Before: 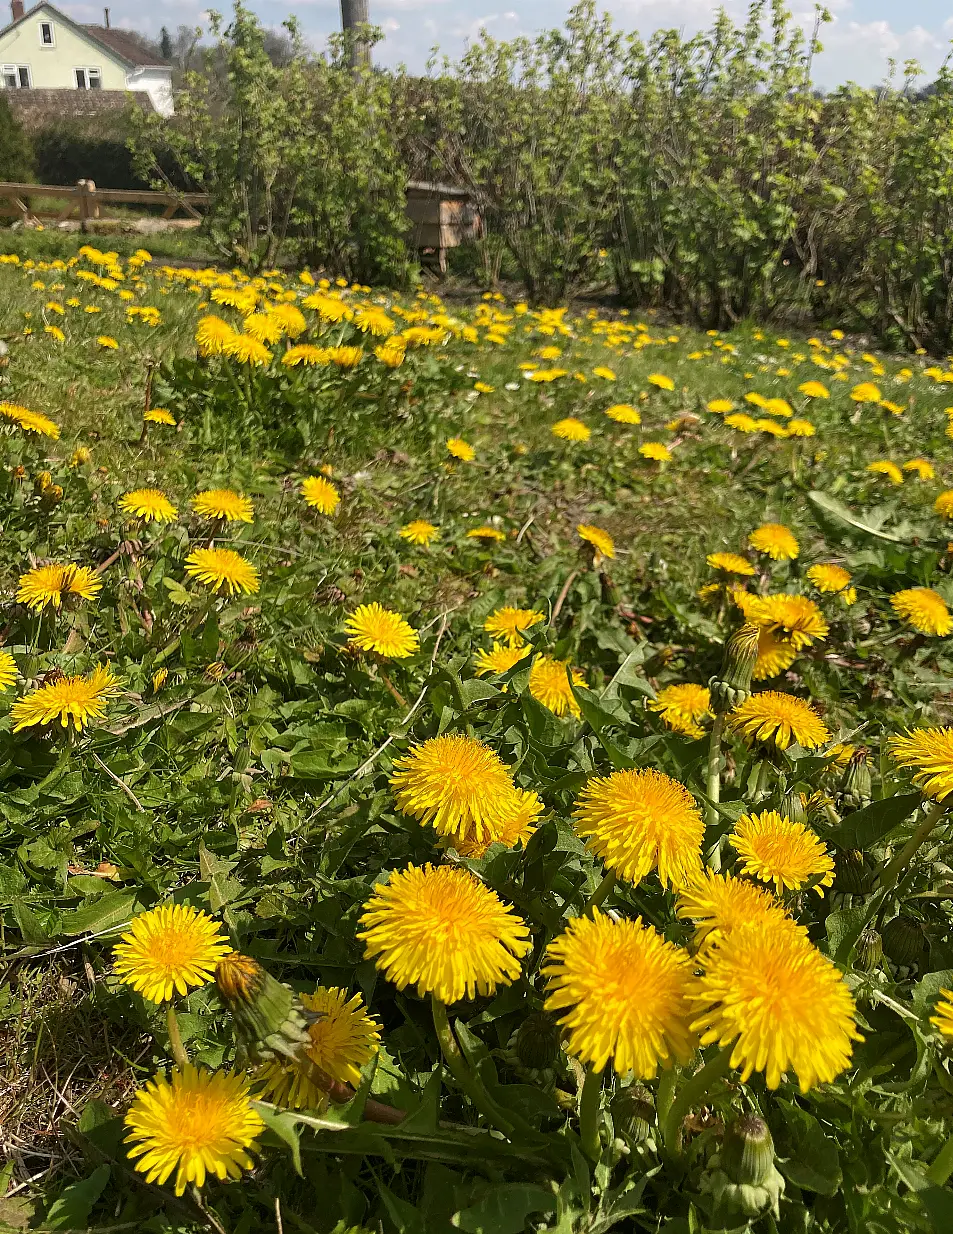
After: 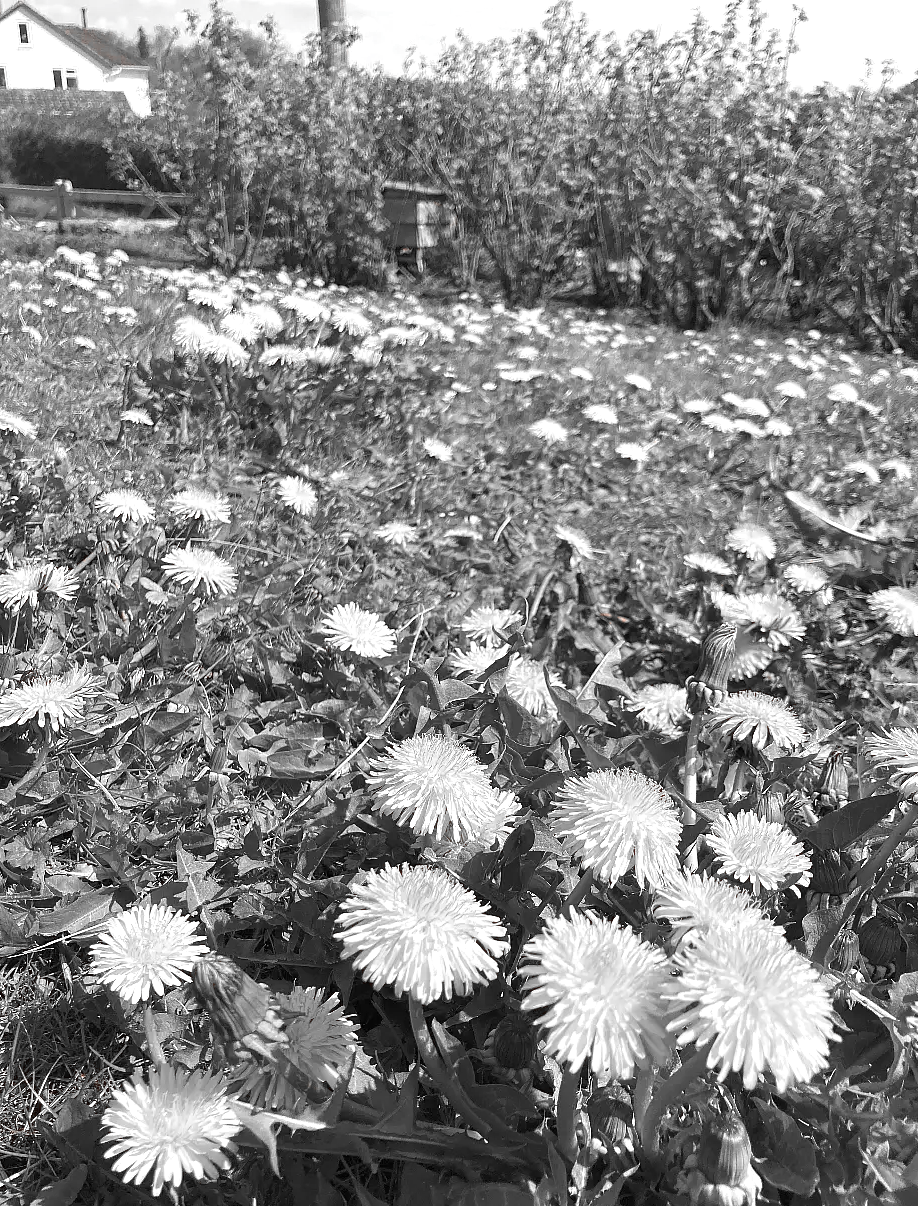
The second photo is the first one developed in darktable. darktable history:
crop and rotate: left 2.536%, right 1.107%, bottom 2.246%
exposure: exposure 0.7 EV, compensate highlight preservation false
color zones: curves: ch1 [(0, 0.006) (0.094, 0.285) (0.171, 0.001) (0.429, 0.001) (0.571, 0.003) (0.714, 0.004) (0.857, 0.004) (1, 0.006)]
